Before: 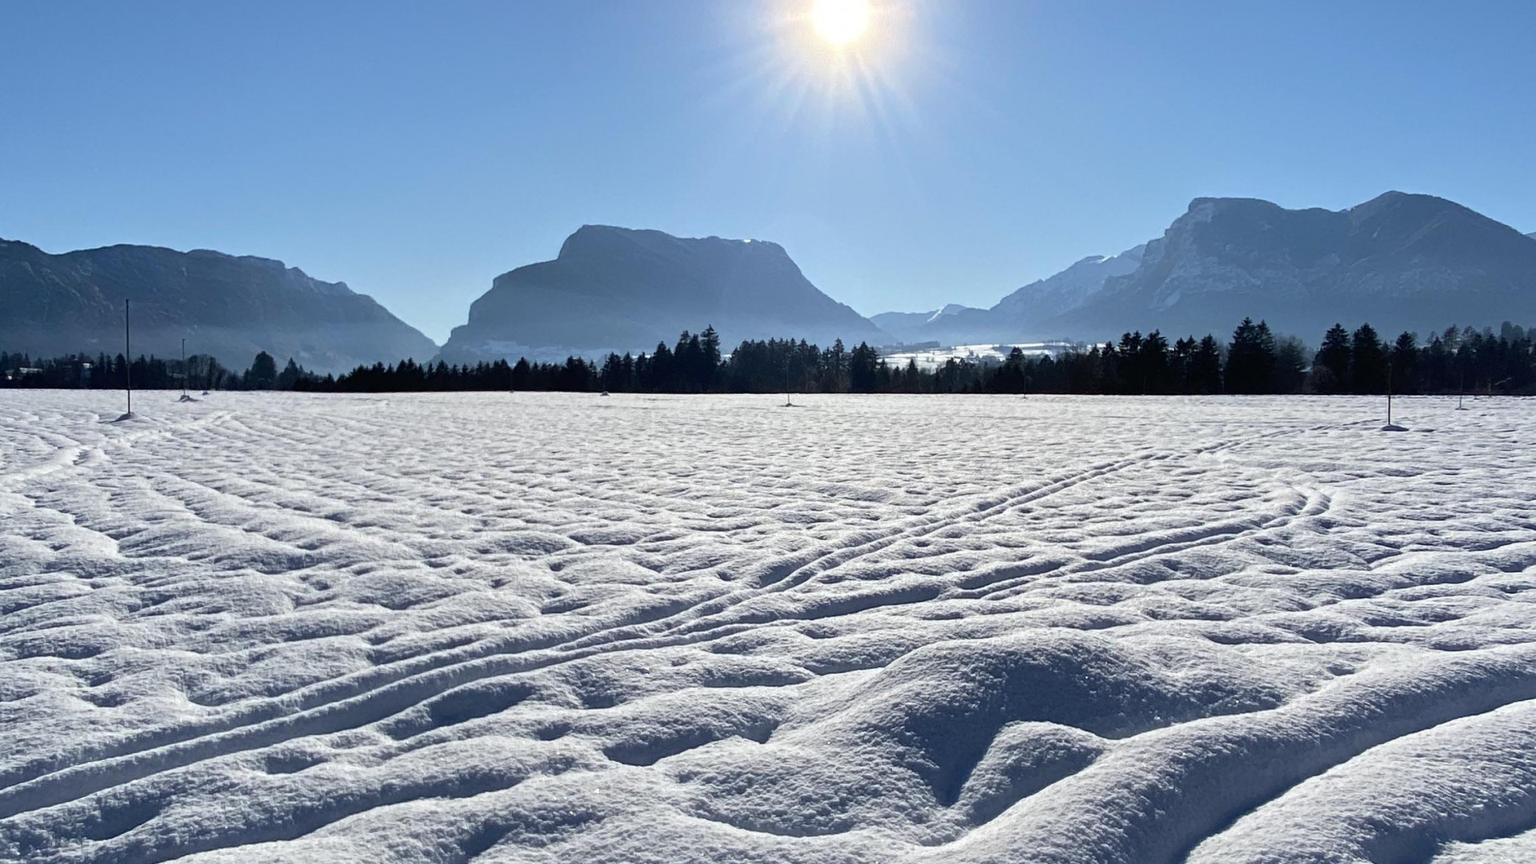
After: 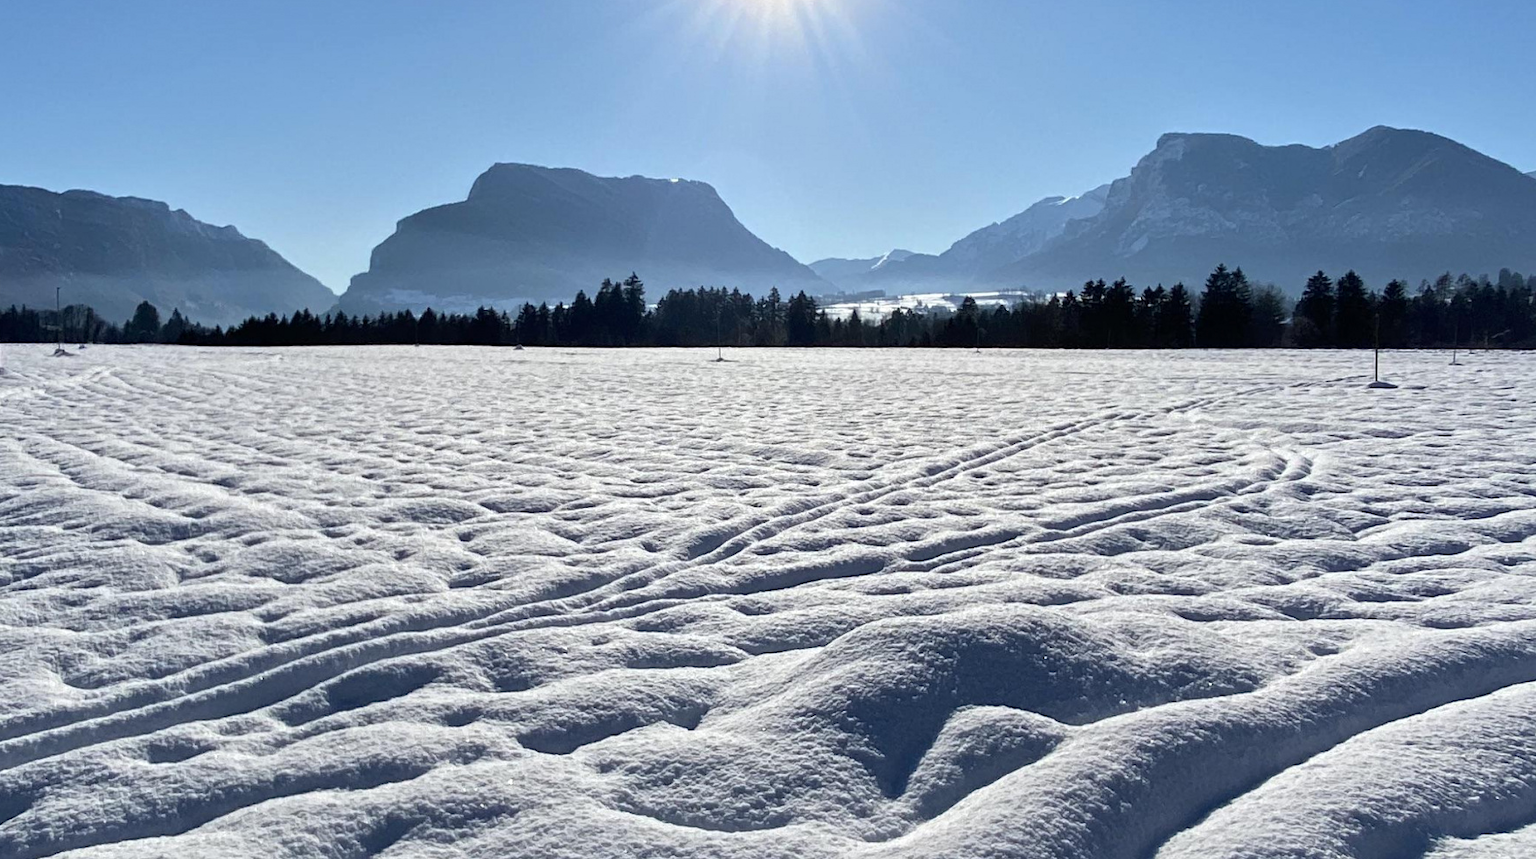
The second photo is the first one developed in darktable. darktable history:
crop and rotate: left 8.502%, top 8.928%
local contrast: mode bilateral grid, contrast 19, coarseness 50, detail 120%, midtone range 0.2
